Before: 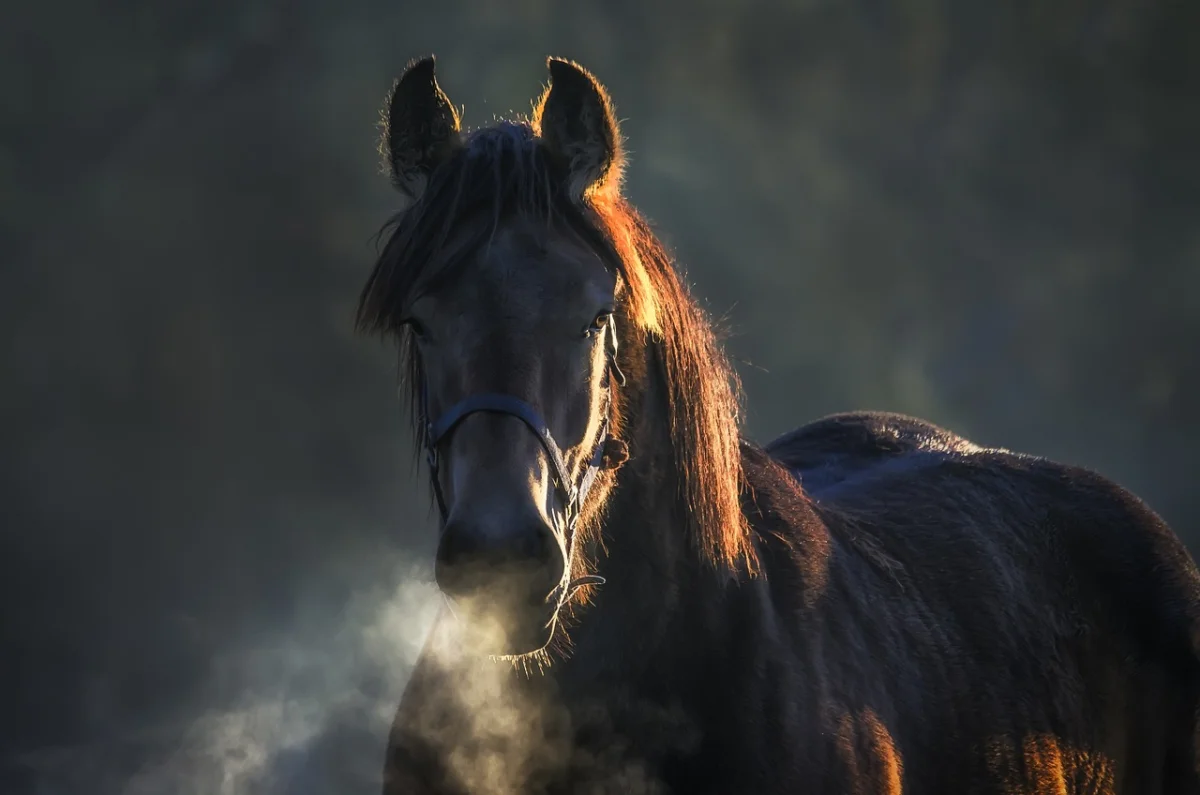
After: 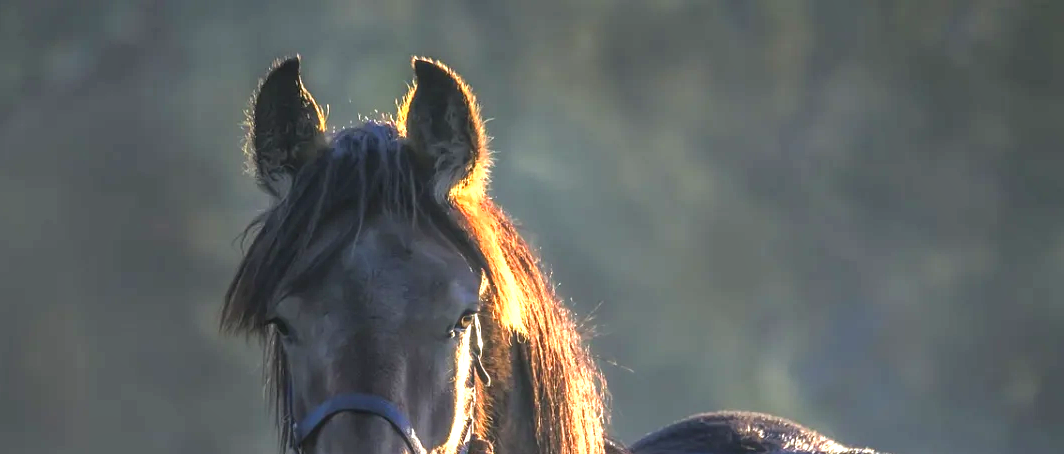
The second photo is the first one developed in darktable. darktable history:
shadows and highlights: shadows 49.35, highlights -42.1, soften with gaussian
exposure: black level correction 0, exposure 1.46 EV, compensate highlight preservation false
local contrast: detail 110%
crop and rotate: left 11.323%, bottom 42.853%
